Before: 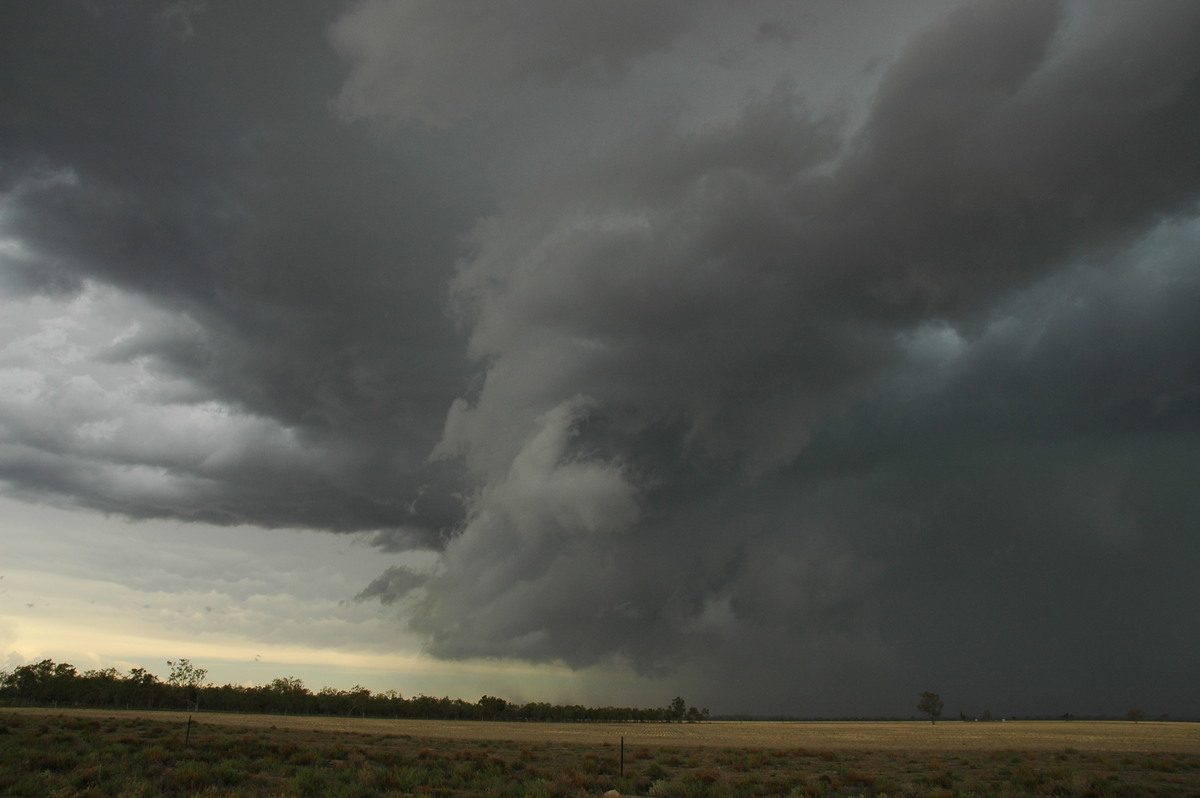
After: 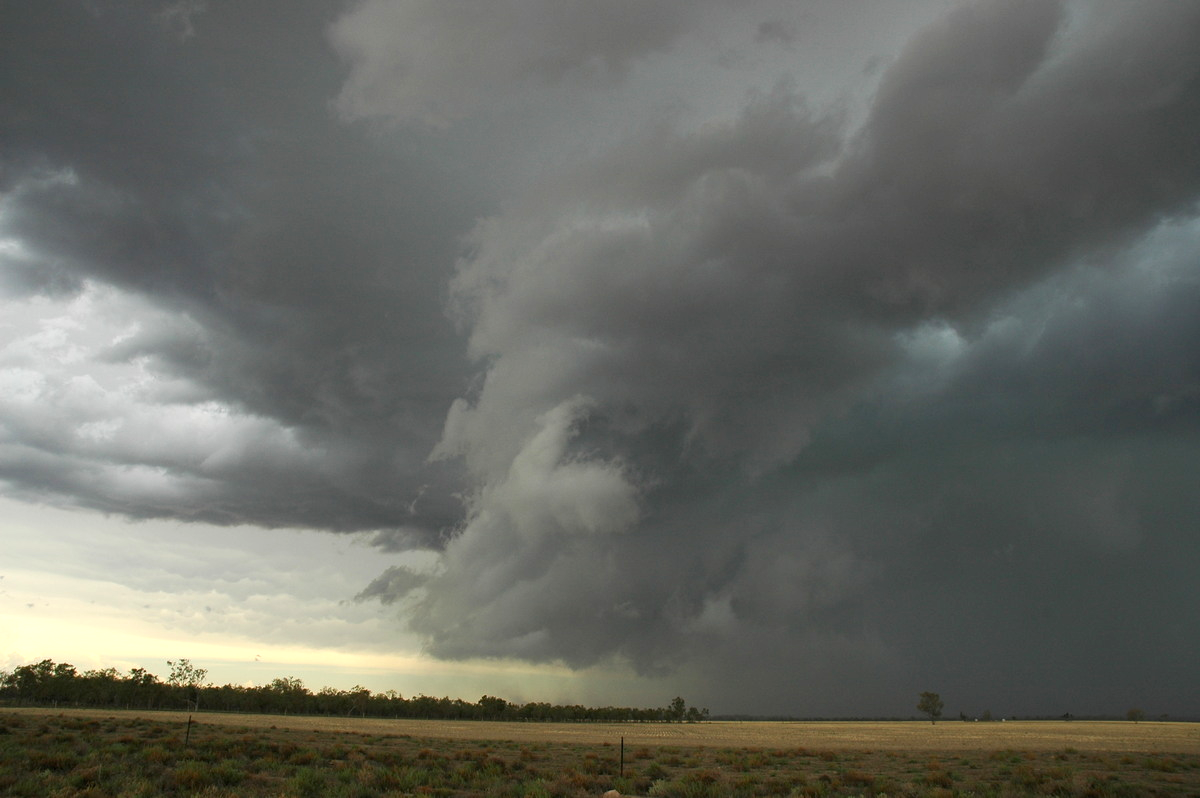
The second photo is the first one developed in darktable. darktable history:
exposure: black level correction 0.001, exposure 0.673 EV, compensate highlight preservation false
